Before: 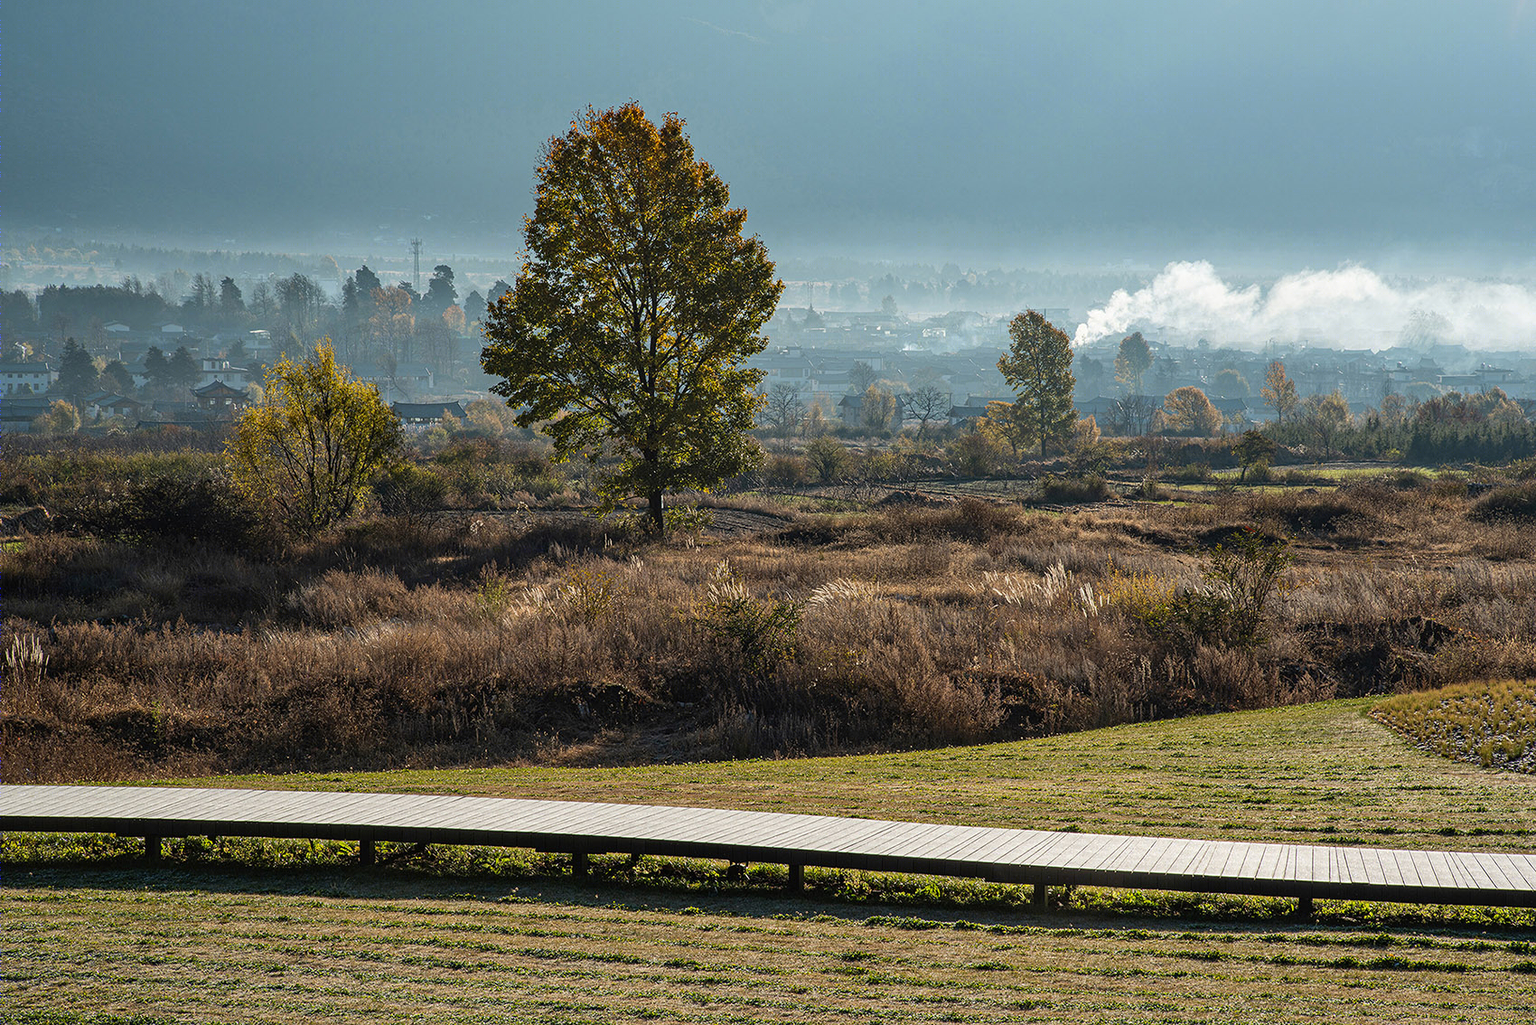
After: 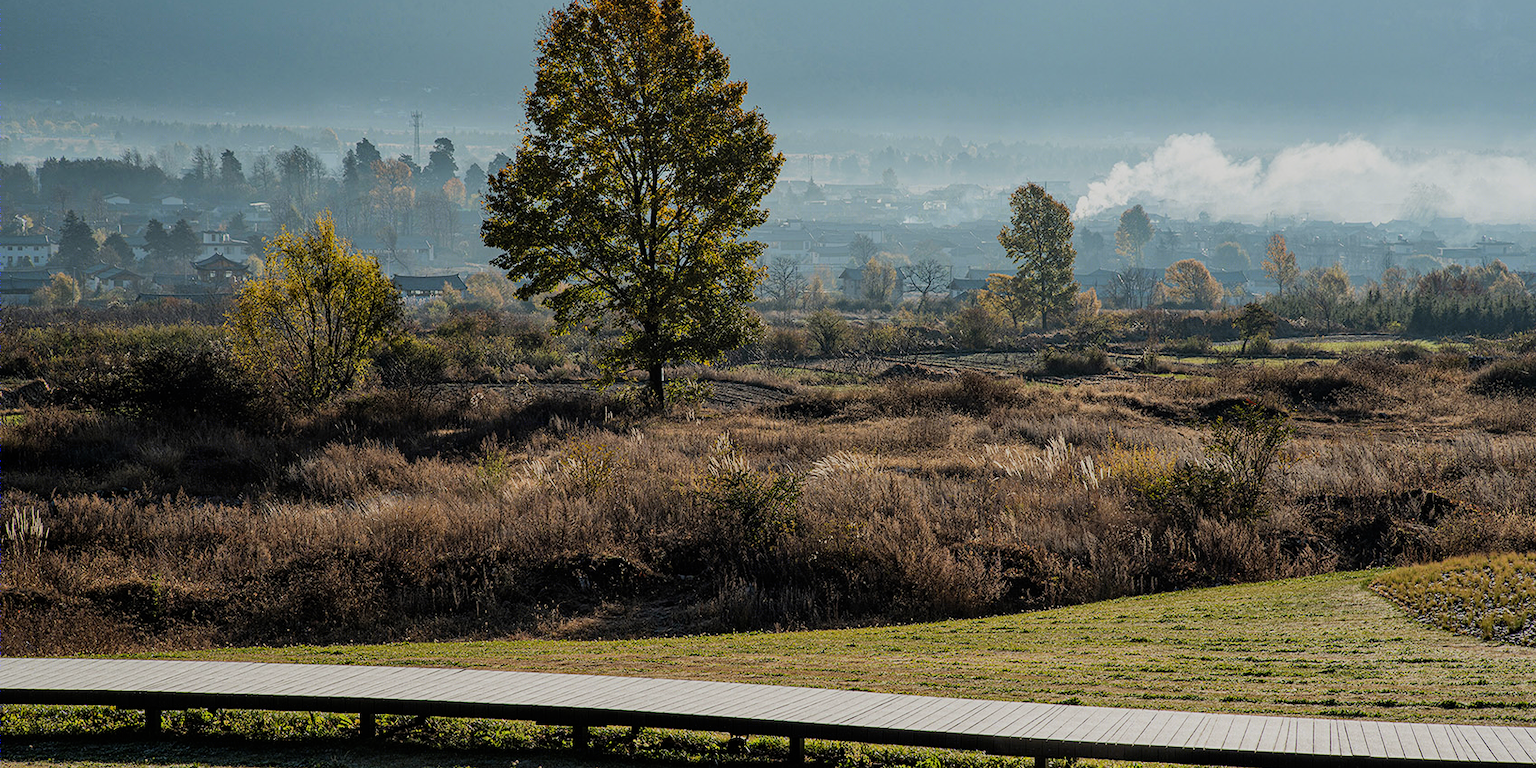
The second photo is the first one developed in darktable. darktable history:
filmic rgb: black relative exposure -7.65 EV, white relative exposure 4.56 EV, hardness 3.61
crop and rotate: top 12.5%, bottom 12.5%
